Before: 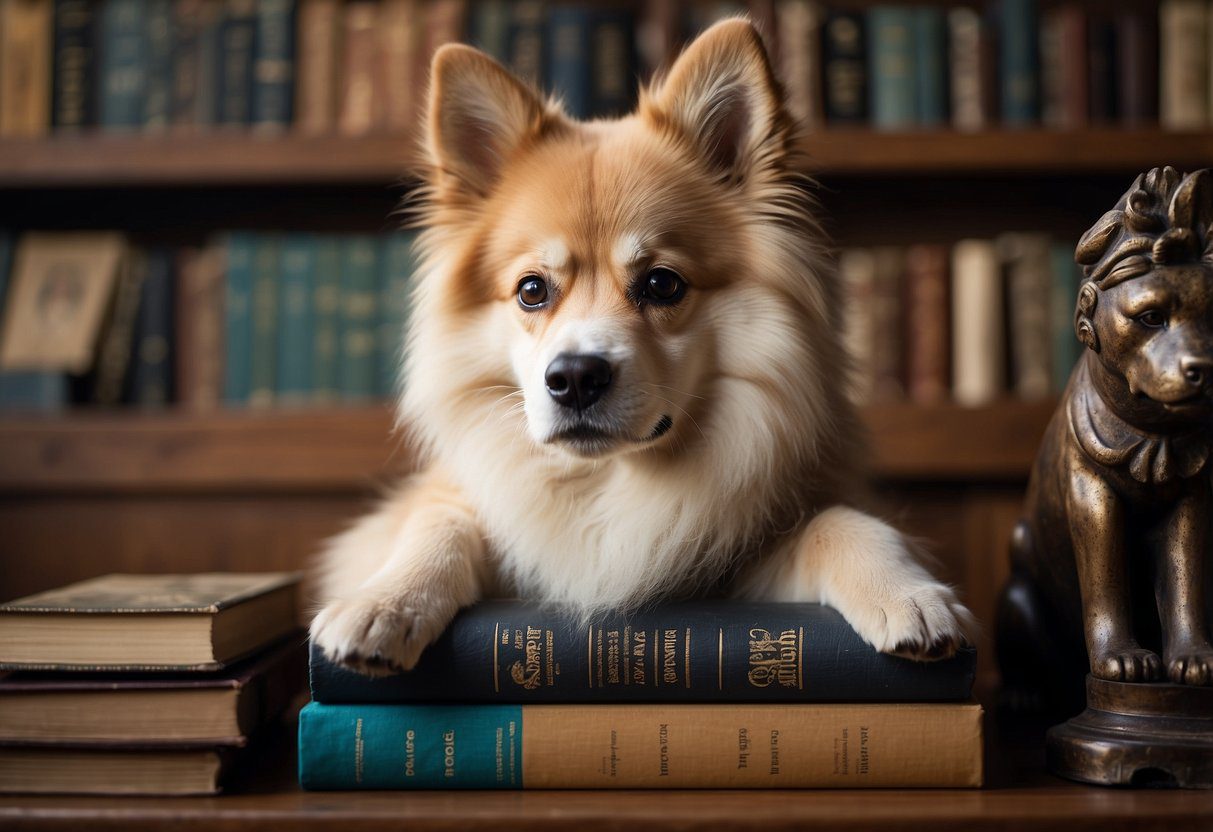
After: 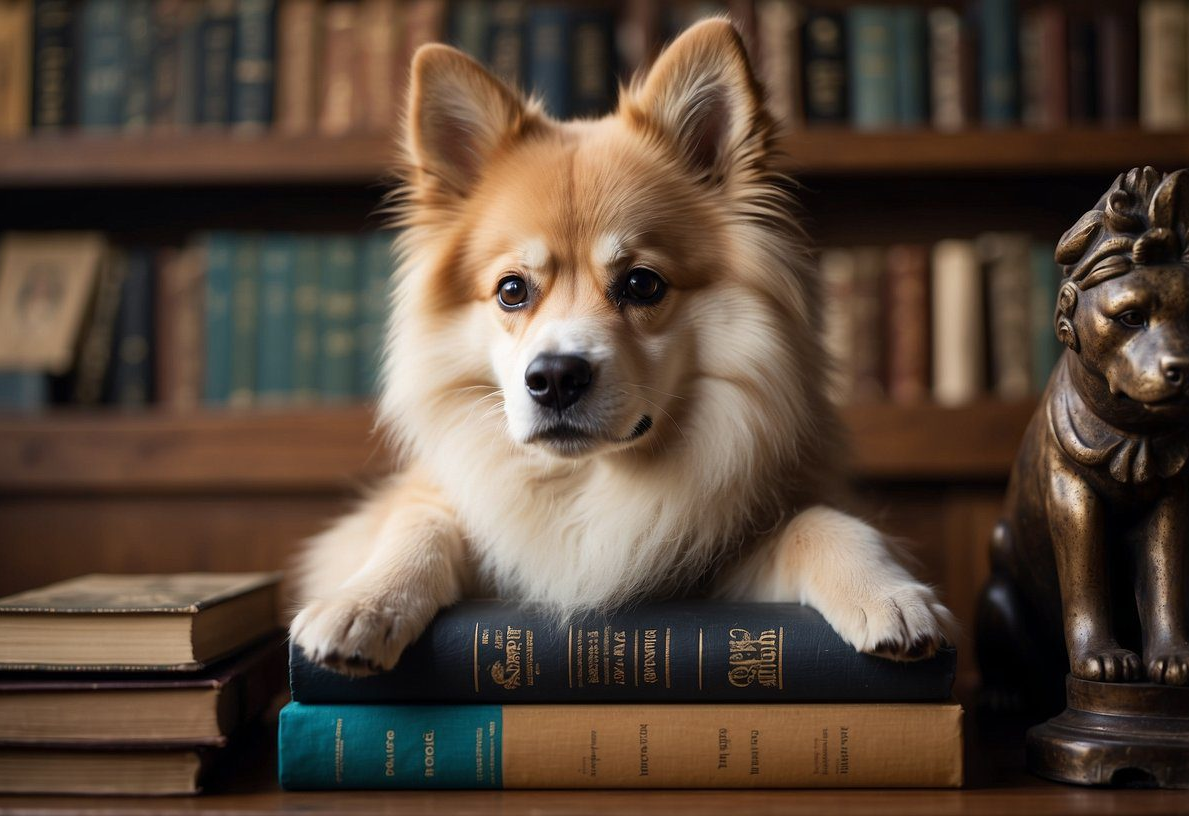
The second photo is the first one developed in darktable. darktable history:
crop: left 1.664%, right 0.273%, bottom 1.906%
